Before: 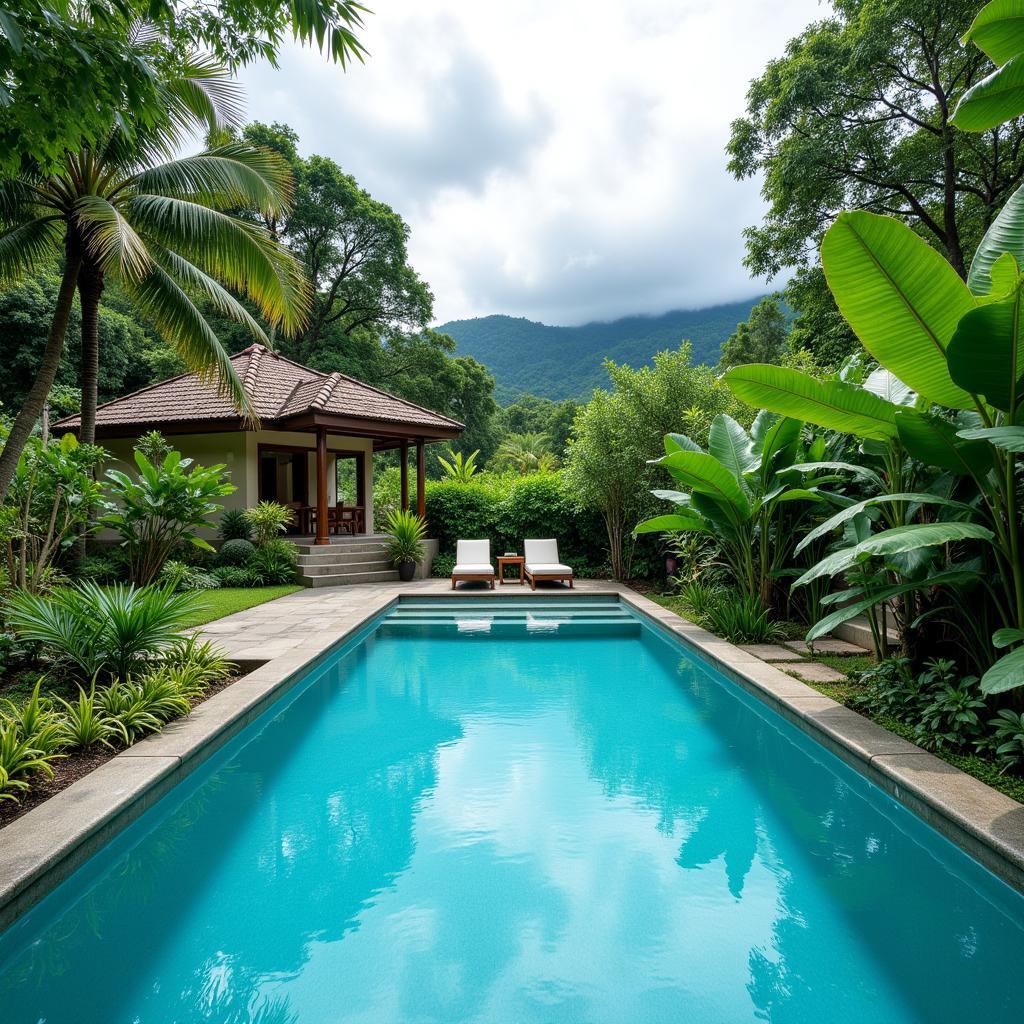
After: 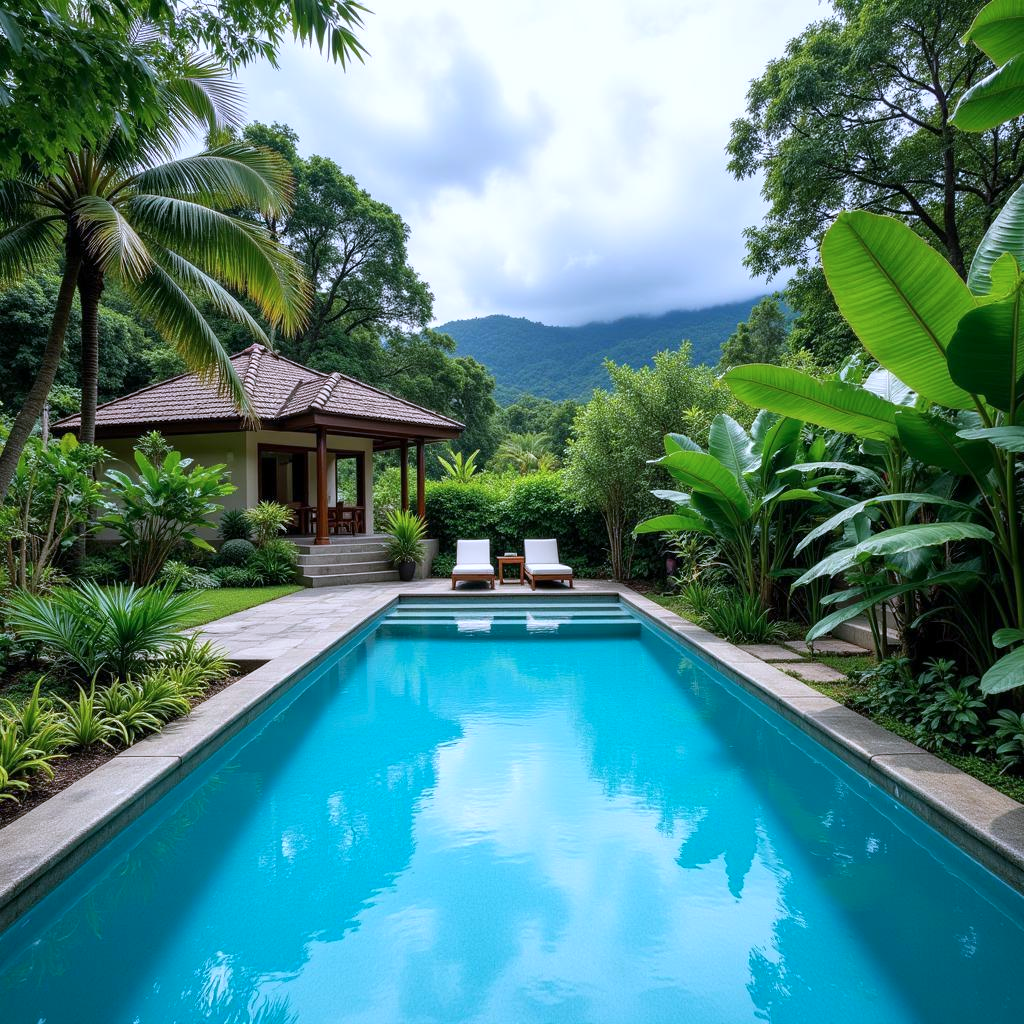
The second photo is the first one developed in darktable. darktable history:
color calibration: illuminant as shot in camera, x 0.358, y 0.373, temperature 4628.91 K
white balance: red 0.984, blue 1.059
